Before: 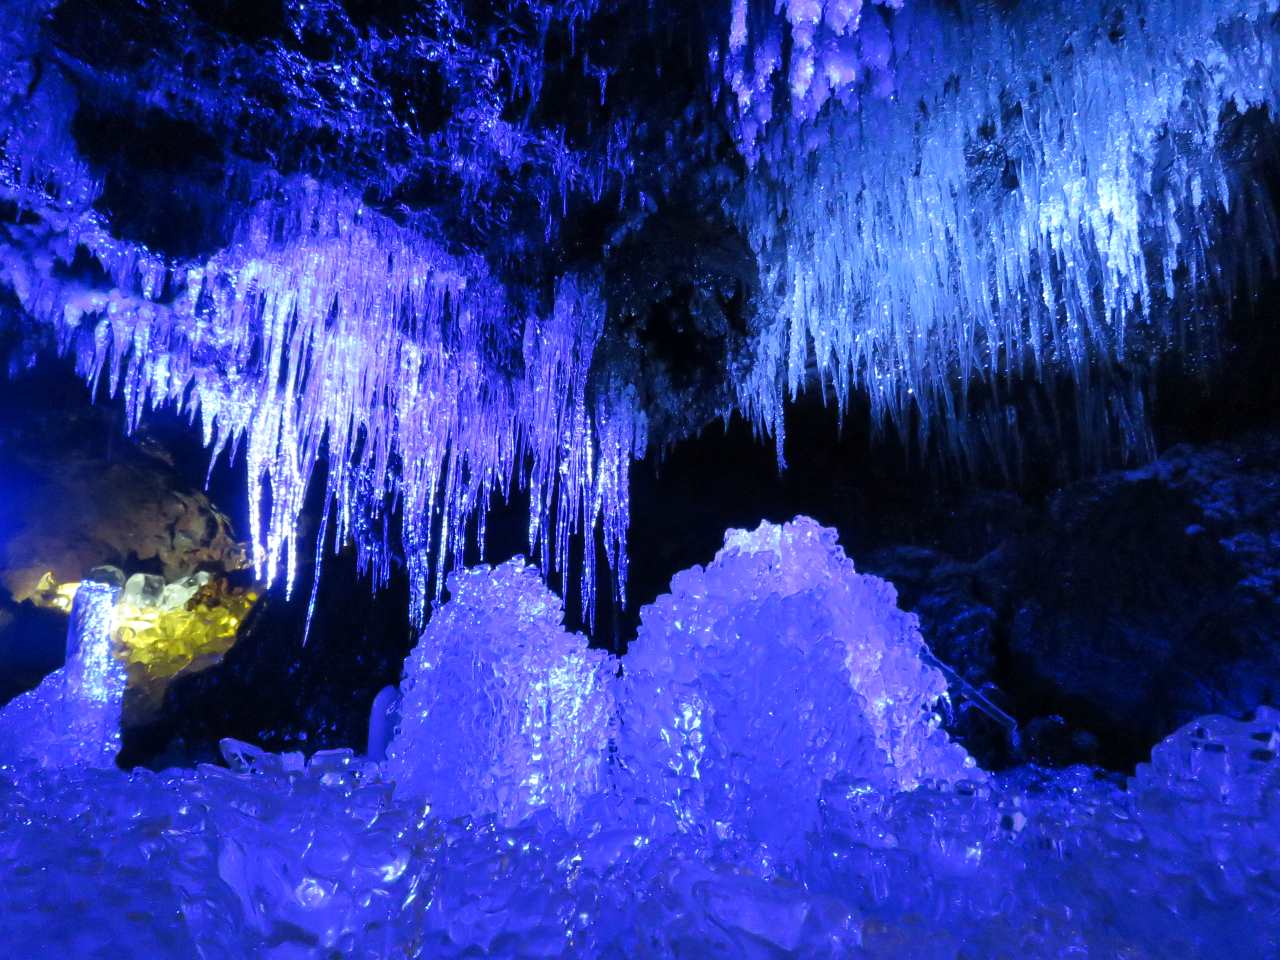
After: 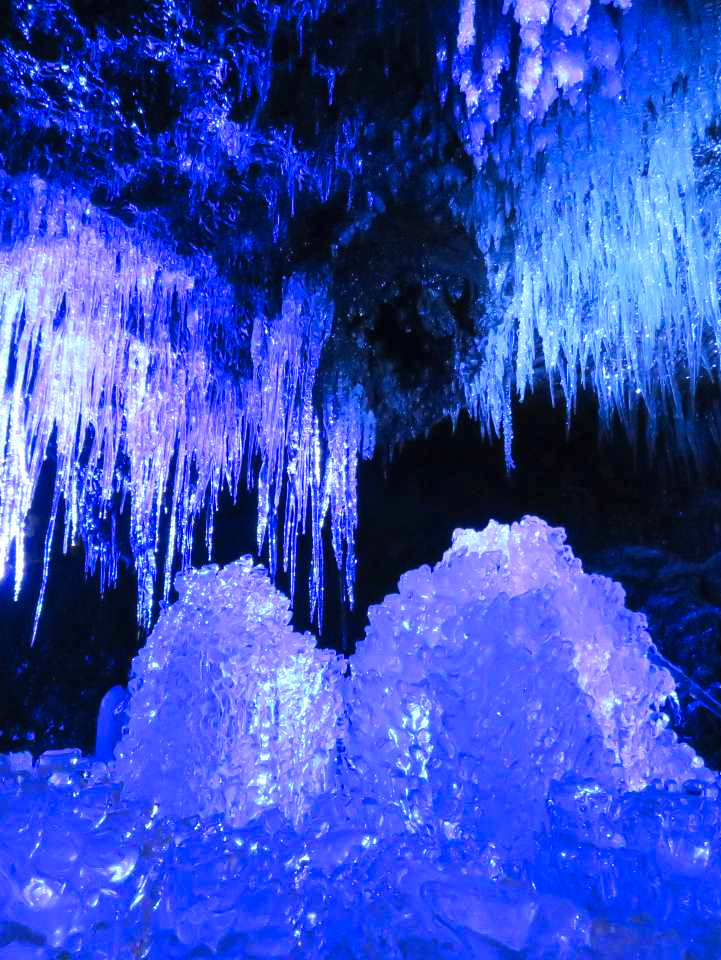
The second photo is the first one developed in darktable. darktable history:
sharpen: radius 2.883, amount 0.866, threshold 47.463
crop: left 21.271%, right 22.337%
contrast brightness saturation: contrast 0.197, brightness 0.165, saturation 0.221
